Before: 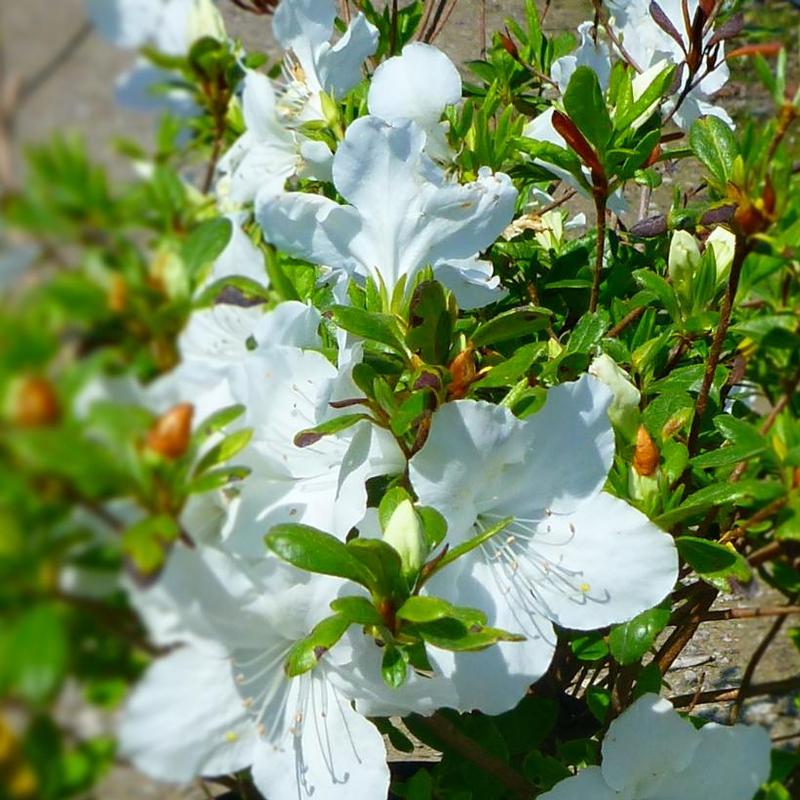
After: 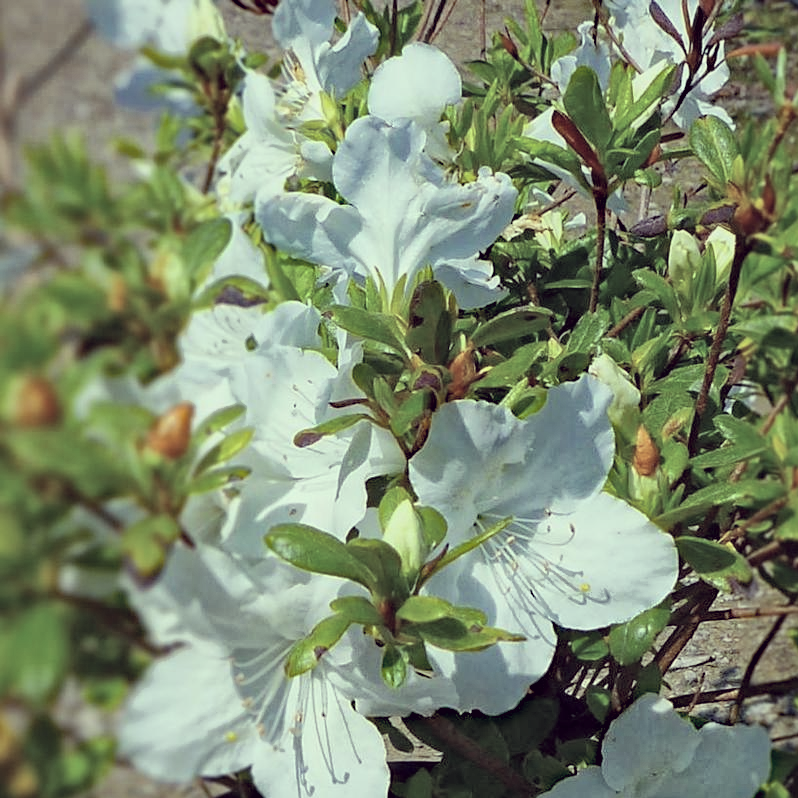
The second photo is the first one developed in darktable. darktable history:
exposure: black level correction 0, exposure 0.877 EV, compensate exposure bias true, compensate highlight preservation false
crop: top 0.05%, bottom 0.098%
color correction: highlights a* -20.17, highlights b* 20.27, shadows a* 20.03, shadows b* -20.46, saturation 0.43
haze removal: strength 0.42, compatibility mode true, adaptive false
sharpen: amount 0.2
color balance: gamma [0.9, 0.988, 0.975, 1.025], gain [1.05, 1, 1, 1]
white balance: emerald 1
global tonemap: drago (1, 100), detail 1
